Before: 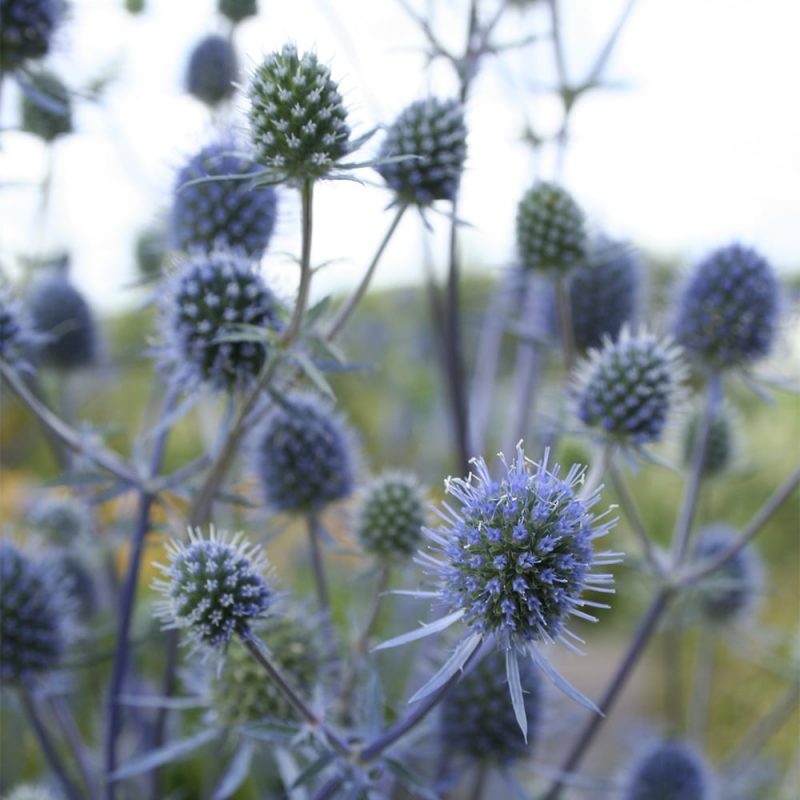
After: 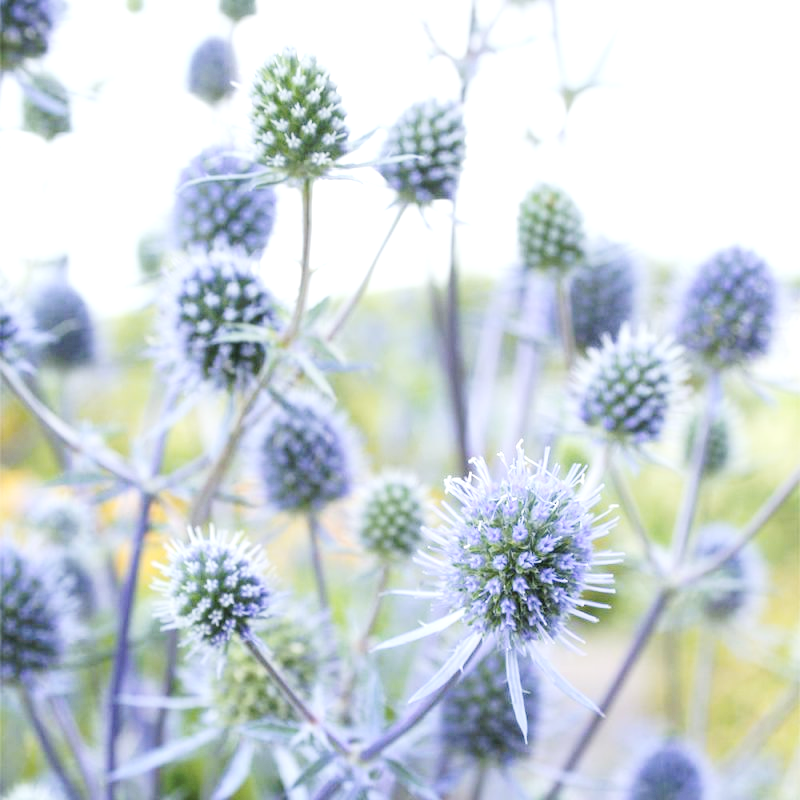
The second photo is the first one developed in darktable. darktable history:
exposure: exposure 0.6 EV, compensate highlight preservation false
contrast brightness saturation: contrast 0.1, brightness 0.3, saturation 0.14
local contrast: on, module defaults
tone curve: curves: ch0 [(0, 0) (0.003, 0.01) (0.011, 0.015) (0.025, 0.023) (0.044, 0.038) (0.069, 0.058) (0.1, 0.093) (0.136, 0.134) (0.177, 0.176) (0.224, 0.221) (0.277, 0.282) (0.335, 0.36) (0.399, 0.438) (0.468, 0.54) (0.543, 0.632) (0.623, 0.724) (0.709, 0.814) (0.801, 0.885) (0.898, 0.947) (1, 1)], preserve colors none
